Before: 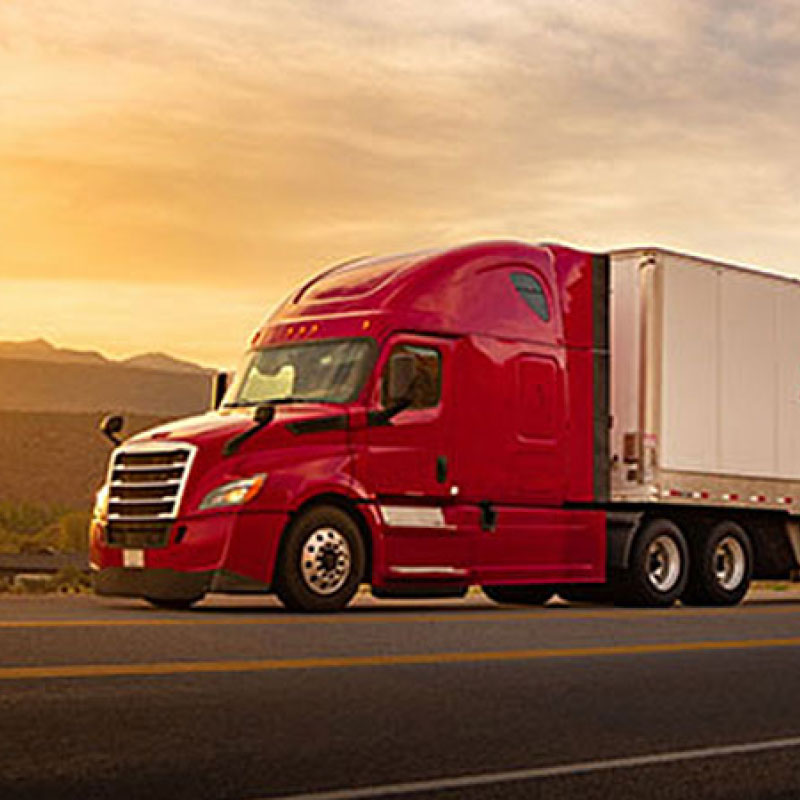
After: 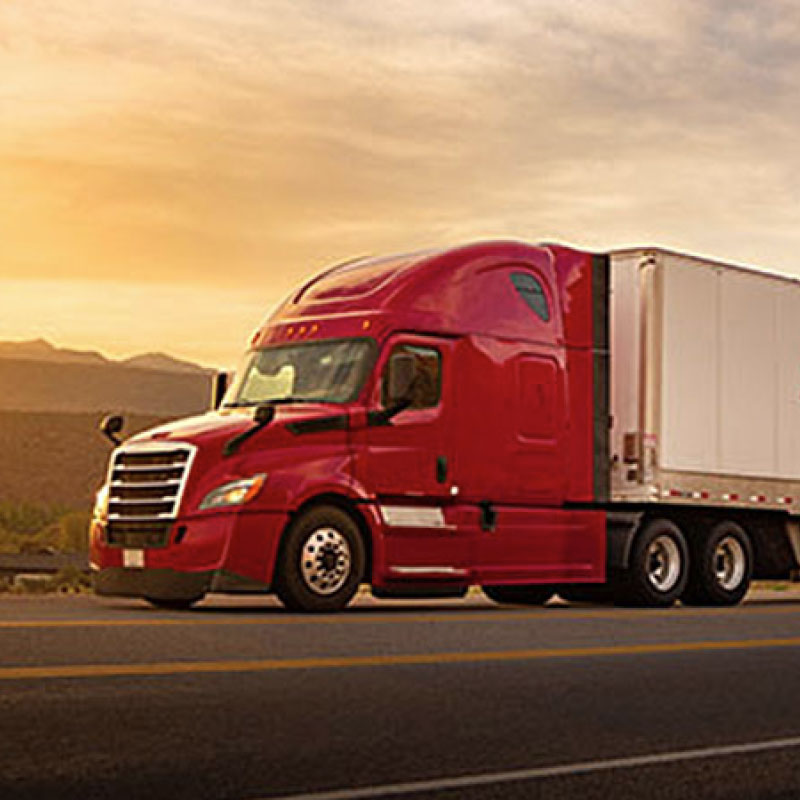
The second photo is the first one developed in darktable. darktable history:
contrast brightness saturation: saturation -0.086
